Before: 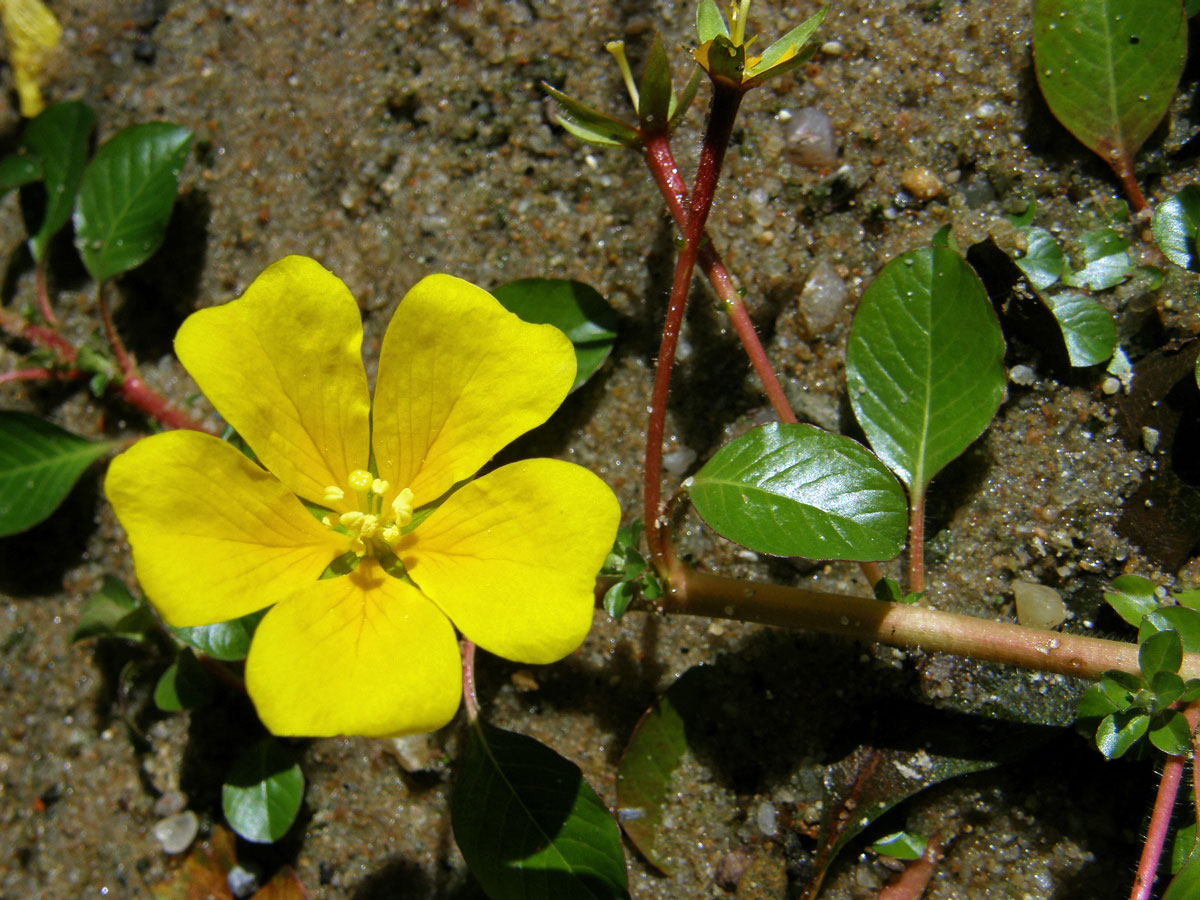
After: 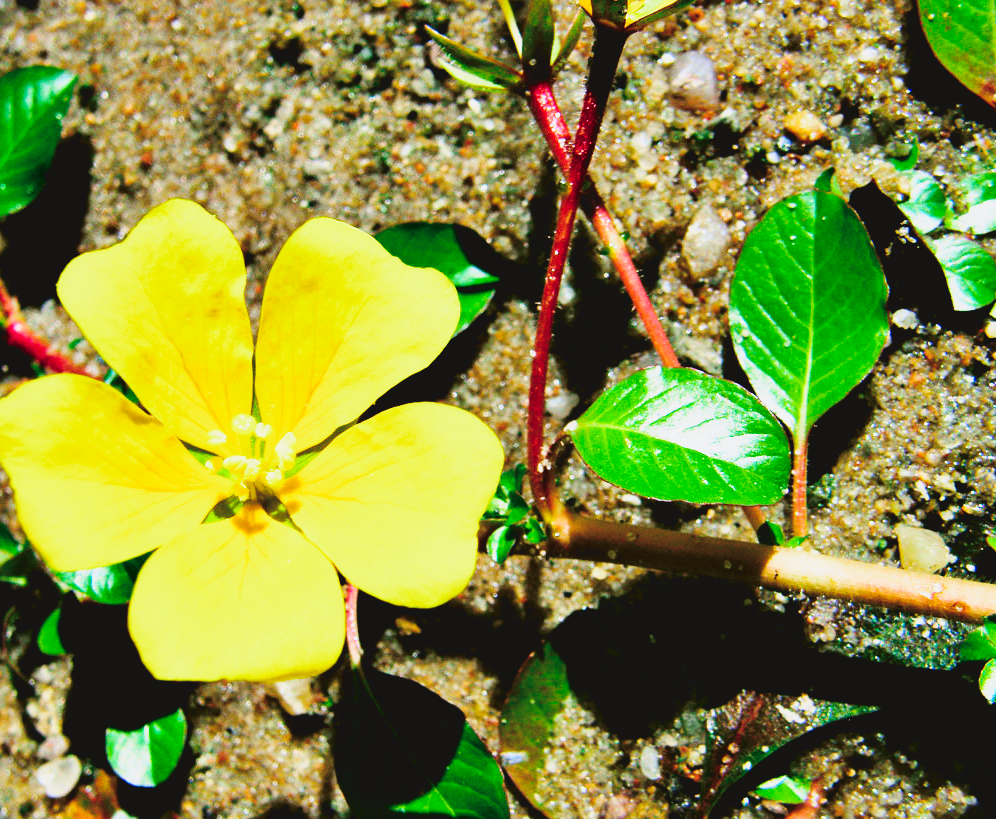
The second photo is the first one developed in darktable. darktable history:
contrast equalizer: octaves 7, y [[0.6 ×6], [0.55 ×6], [0 ×6], [0 ×6], [0 ×6]], mix 0.799
tone curve: curves: ch0 [(0, 0.039) (0.104, 0.094) (0.285, 0.301) (0.689, 0.764) (0.89, 0.926) (0.994, 0.971)]; ch1 [(0, 0) (0.337, 0.249) (0.437, 0.411) (0.485, 0.487) (0.515, 0.514) (0.566, 0.563) (0.641, 0.655) (1, 1)]; ch2 [(0, 0) (0.314, 0.301) (0.421, 0.411) (0.502, 0.505) (0.528, 0.54) (0.557, 0.555) (0.612, 0.583) (0.722, 0.67) (1, 1)], color space Lab, independent channels, preserve colors none
crop: left 9.771%, top 6.271%, right 7.137%, bottom 2.193%
color balance rgb: shadows lift › chroma 0.759%, shadows lift › hue 110.6°, perceptual saturation grading › global saturation 15.548%, perceptual saturation grading › highlights -19.09%, perceptual saturation grading › shadows 19.702%, global vibrance 25.019%
contrast brightness saturation: contrast -0.116
tone equalizer: -8 EV 0.094 EV
base curve: curves: ch0 [(0, 0) (0.018, 0.026) (0.143, 0.37) (0.33, 0.731) (0.458, 0.853) (0.735, 0.965) (0.905, 0.986) (1, 1)], preserve colors none
